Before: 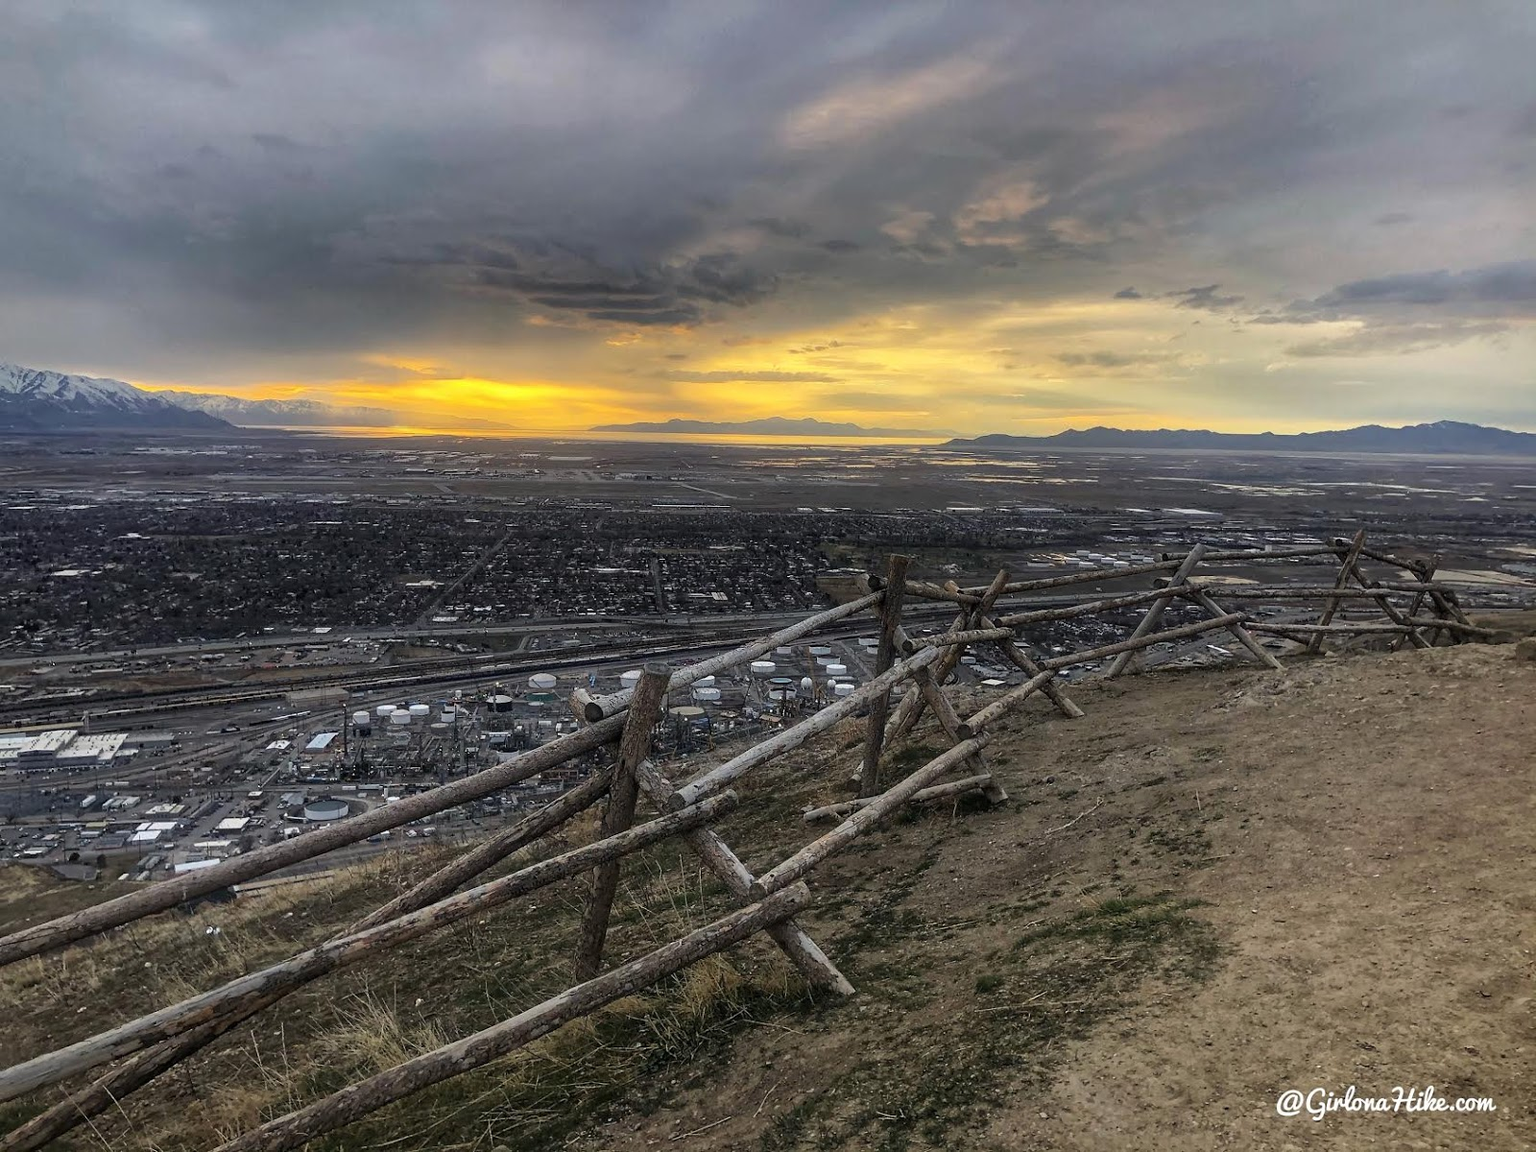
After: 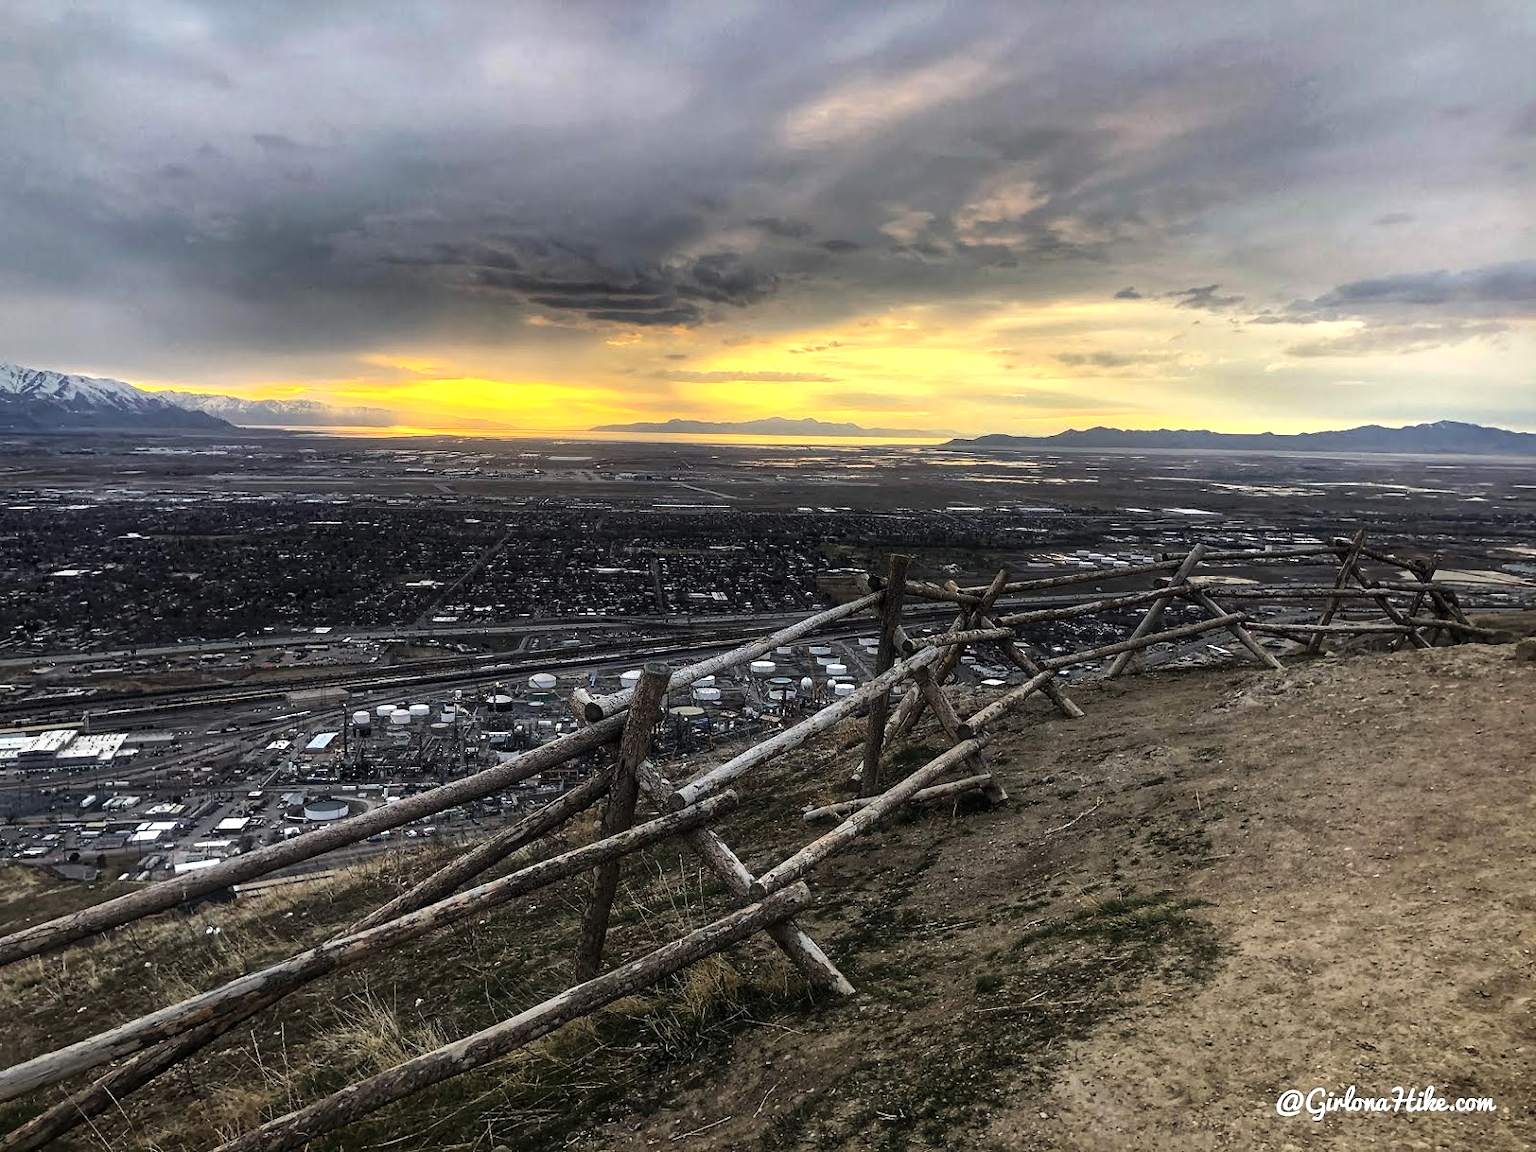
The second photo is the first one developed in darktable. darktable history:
tone equalizer: -8 EV -0.748 EV, -7 EV -0.714 EV, -6 EV -0.63 EV, -5 EV -0.403 EV, -3 EV 0.385 EV, -2 EV 0.6 EV, -1 EV 0.674 EV, +0 EV 0.753 EV, edges refinement/feathering 500, mask exposure compensation -1.57 EV, preserve details no
